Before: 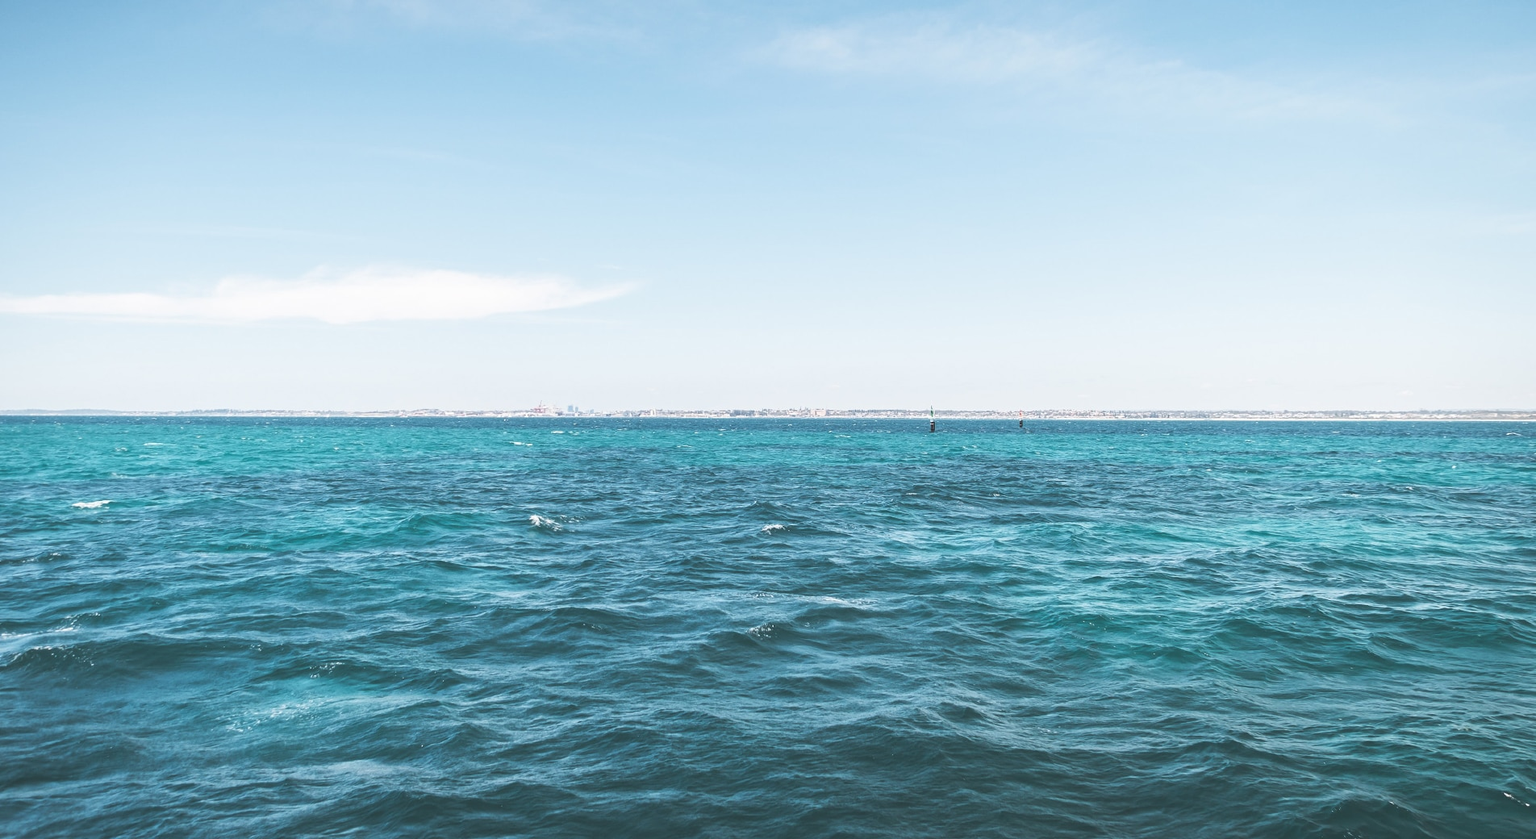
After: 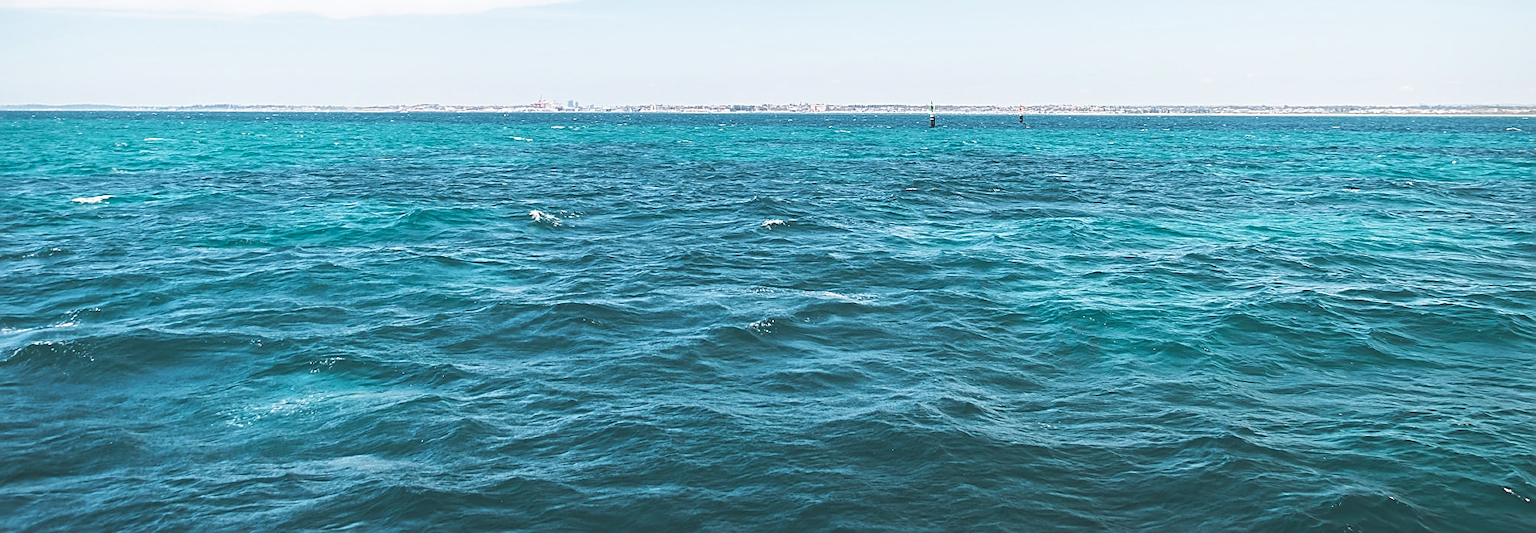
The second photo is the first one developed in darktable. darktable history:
crop and rotate: top 36.435%
color correction: highlights a* -0.182, highlights b* -0.124
velvia: on, module defaults
sharpen: amount 0.6
